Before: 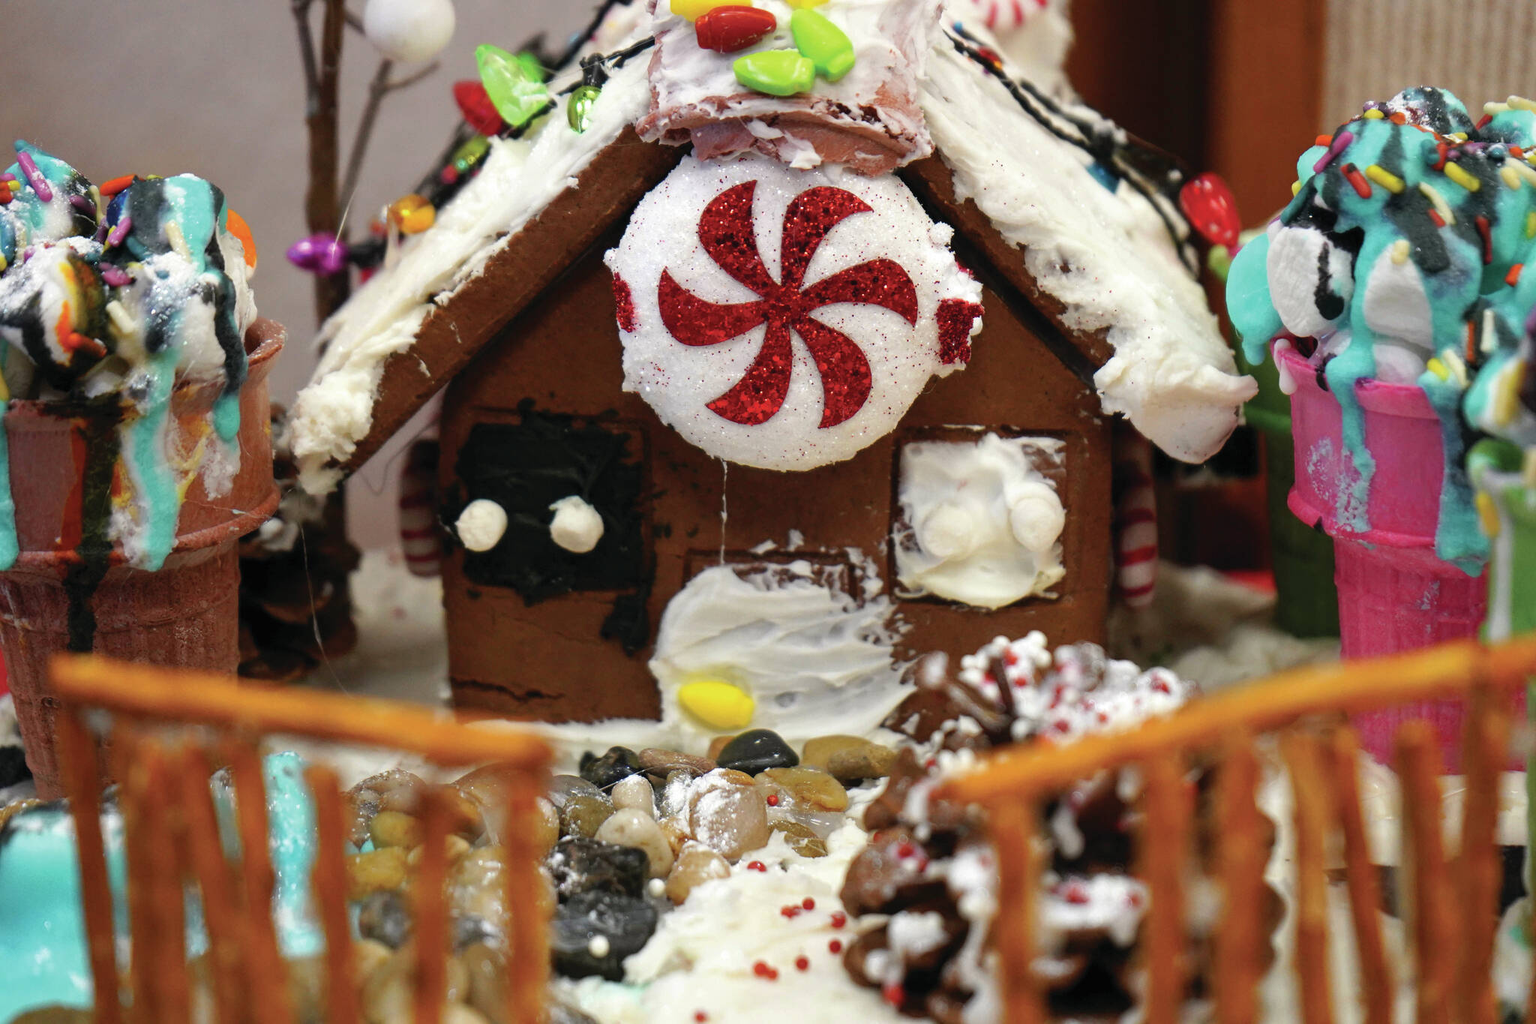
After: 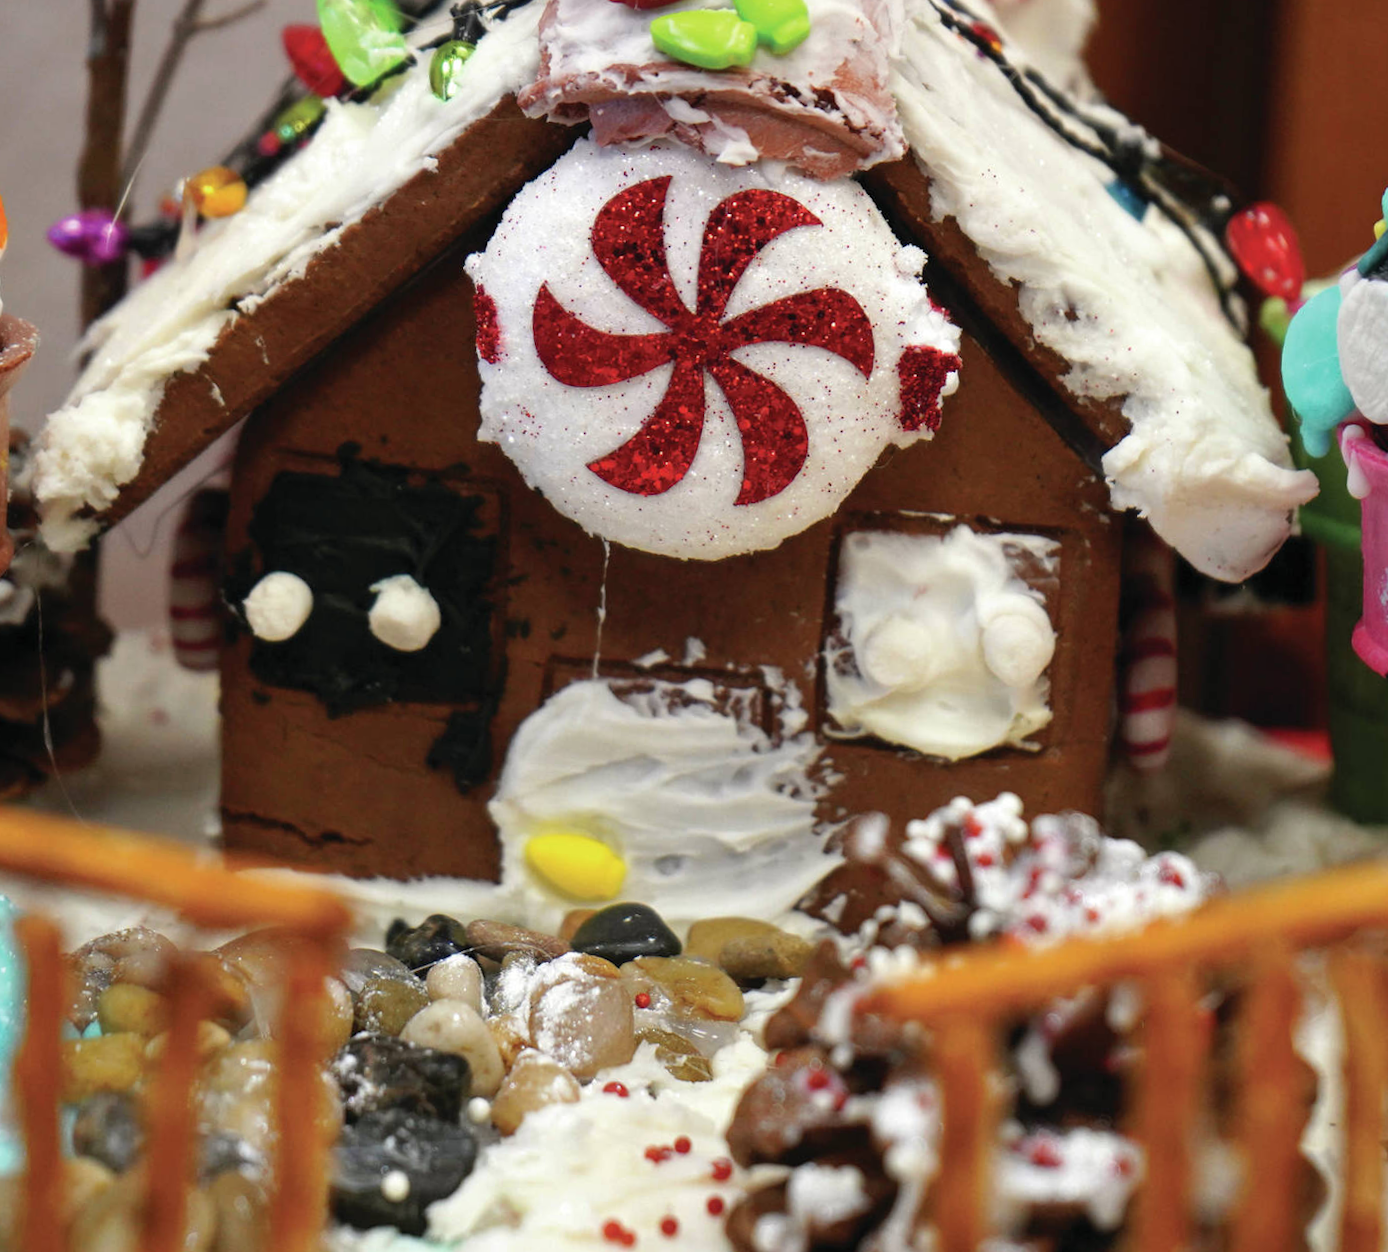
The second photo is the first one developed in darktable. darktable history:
crop and rotate: angle -3.27°, left 14.277%, top 0.028%, right 10.766%, bottom 0.028%
rotate and perspective: rotation 0.226°, lens shift (vertical) -0.042, crop left 0.023, crop right 0.982, crop top 0.006, crop bottom 0.994
